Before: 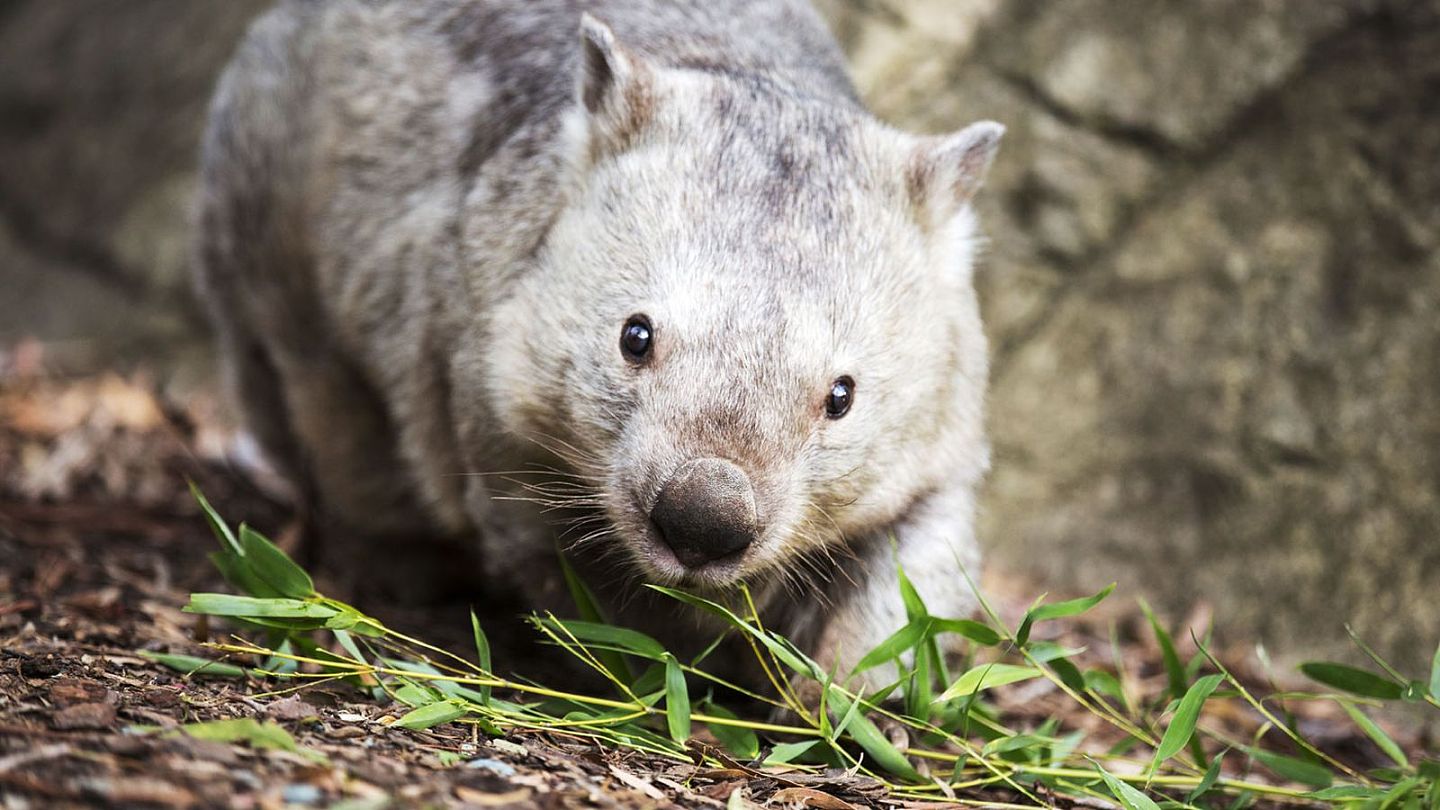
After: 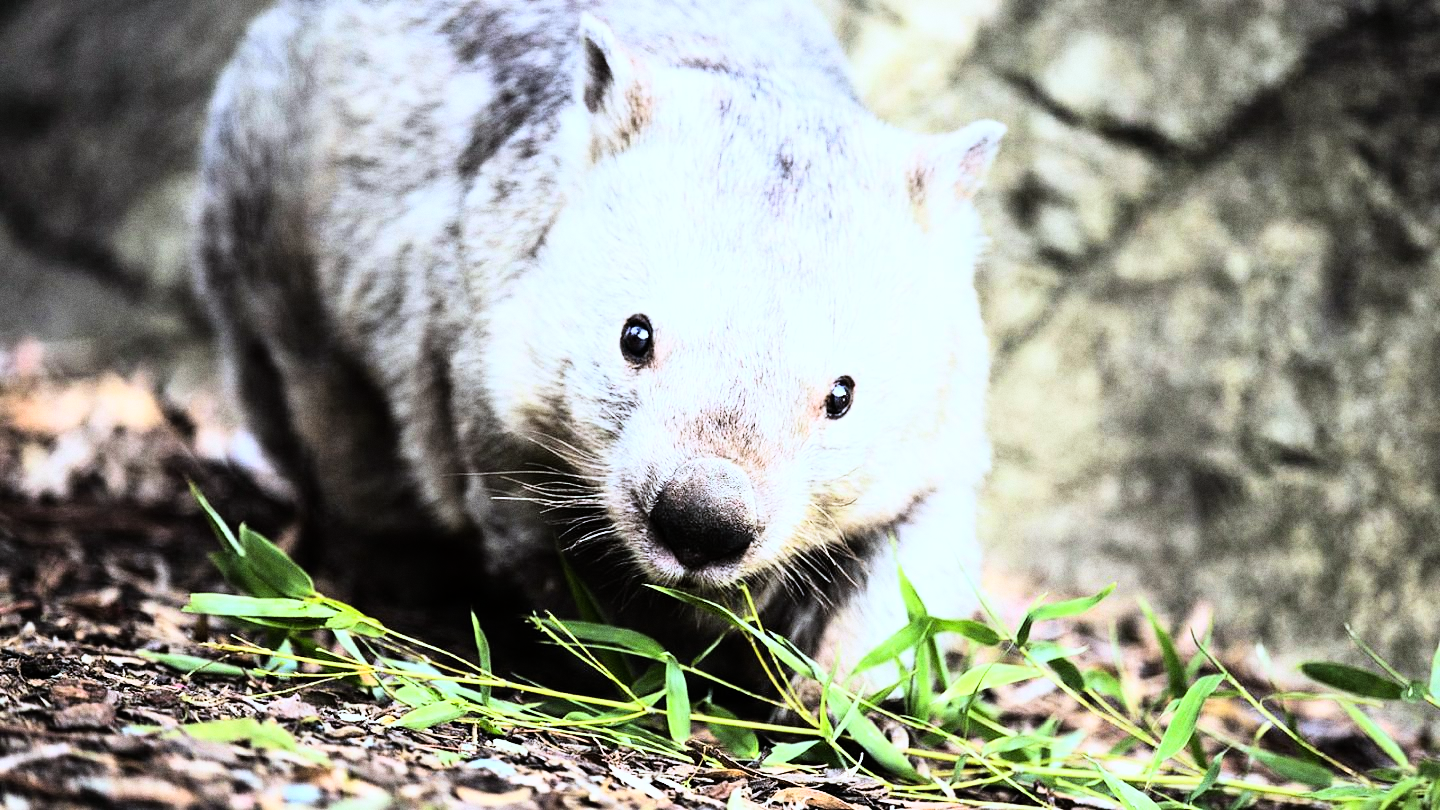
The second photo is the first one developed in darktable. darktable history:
grain: strength 26%
rgb curve: curves: ch0 [(0, 0) (0.21, 0.15) (0.24, 0.21) (0.5, 0.75) (0.75, 0.96) (0.89, 0.99) (1, 1)]; ch1 [(0, 0.02) (0.21, 0.13) (0.25, 0.2) (0.5, 0.67) (0.75, 0.9) (0.89, 0.97) (1, 1)]; ch2 [(0, 0.02) (0.21, 0.13) (0.25, 0.2) (0.5, 0.67) (0.75, 0.9) (0.89, 0.97) (1, 1)], compensate middle gray true
white balance: red 0.924, blue 1.095
